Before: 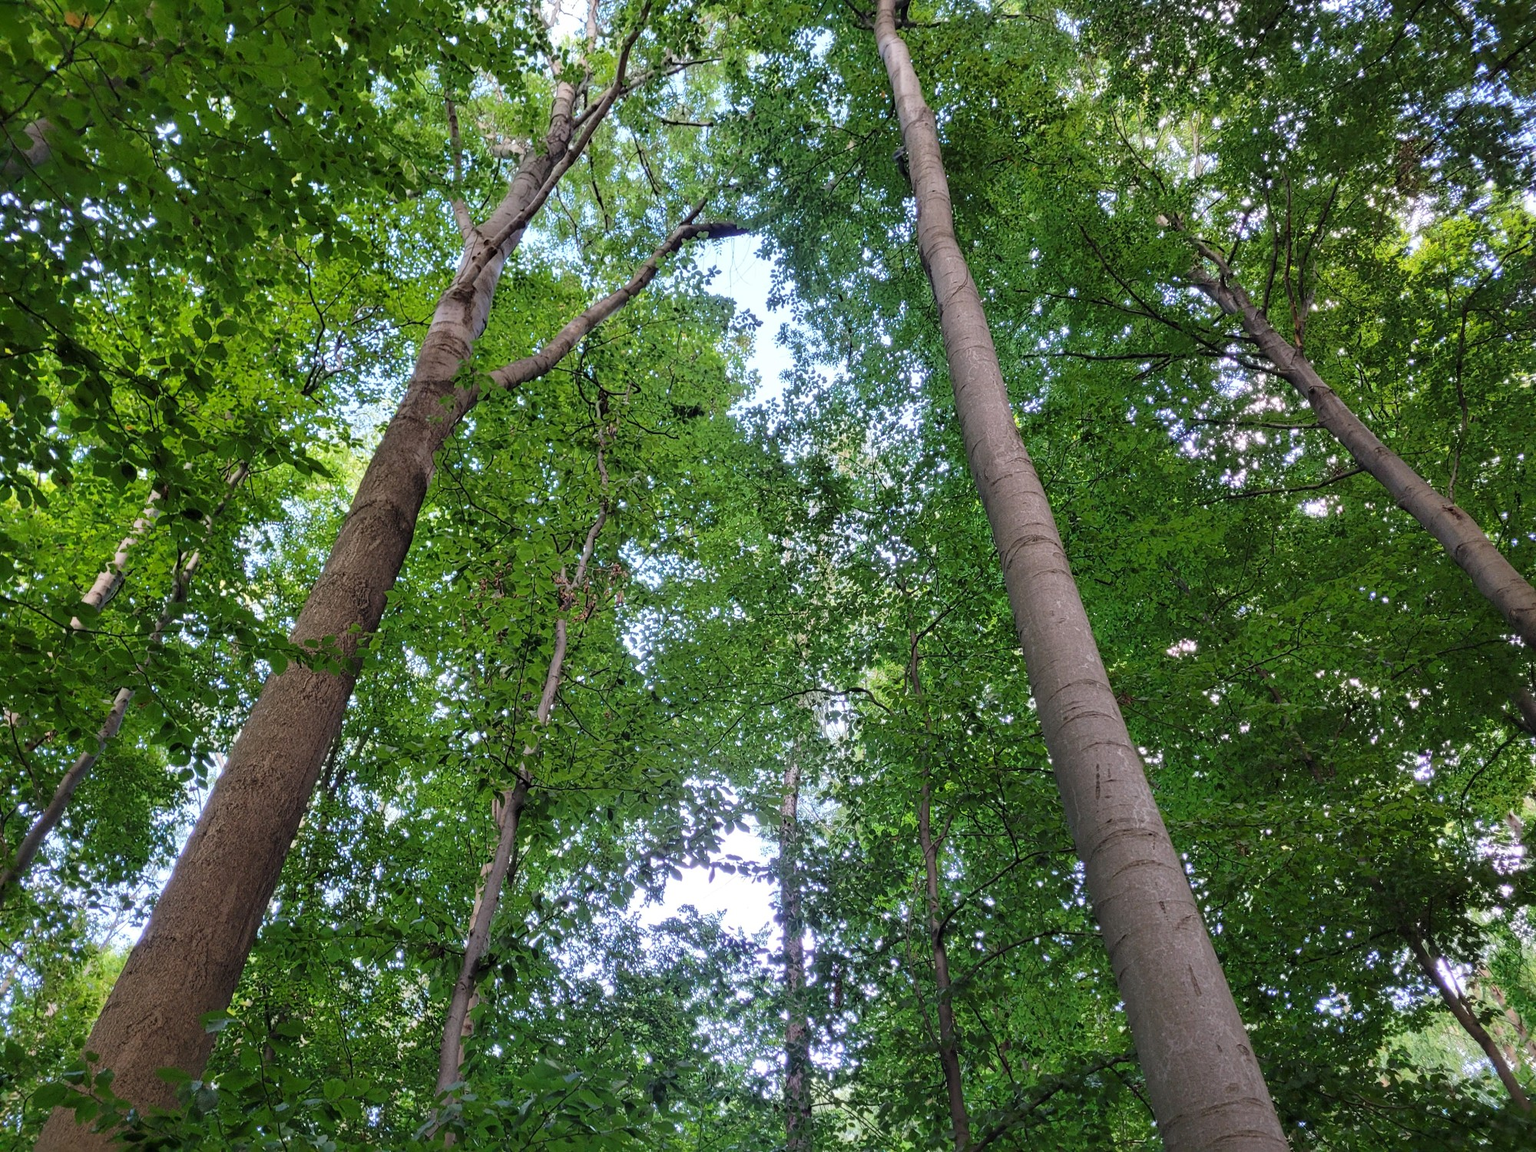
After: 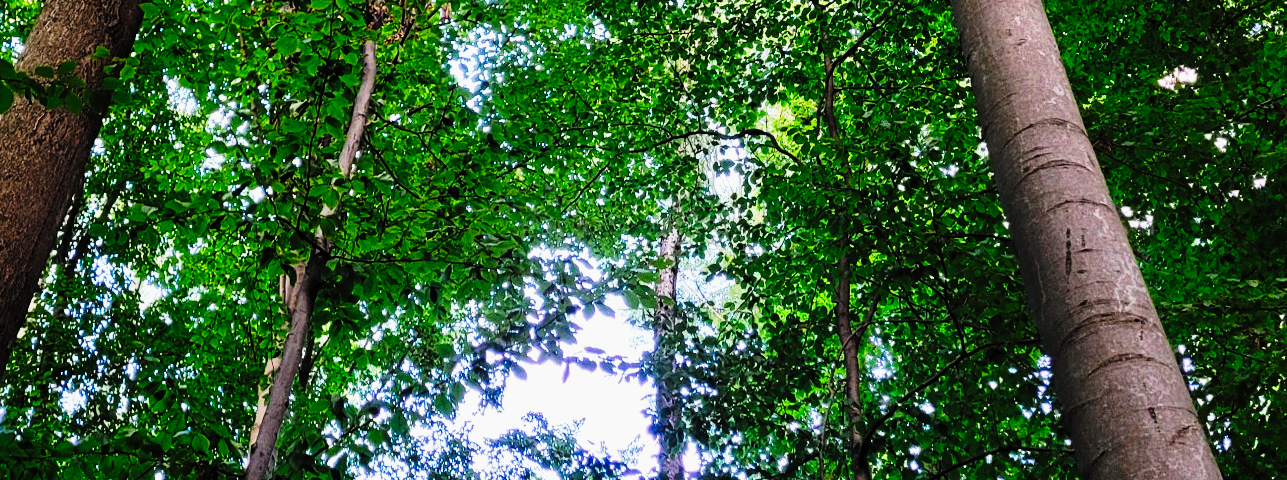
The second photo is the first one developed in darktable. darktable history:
tone curve: curves: ch0 [(0, 0) (0.003, 0.003) (0.011, 0.006) (0.025, 0.012) (0.044, 0.02) (0.069, 0.023) (0.1, 0.029) (0.136, 0.037) (0.177, 0.058) (0.224, 0.084) (0.277, 0.137) (0.335, 0.209) (0.399, 0.336) (0.468, 0.478) (0.543, 0.63) (0.623, 0.789) (0.709, 0.903) (0.801, 0.967) (0.898, 0.987) (1, 1)], preserve colors none
filmic rgb: black relative exposure -7.65 EV, white relative exposure 4.56 EV, hardness 3.61
crop: left 18.091%, top 51.13%, right 17.525%, bottom 16.85%
